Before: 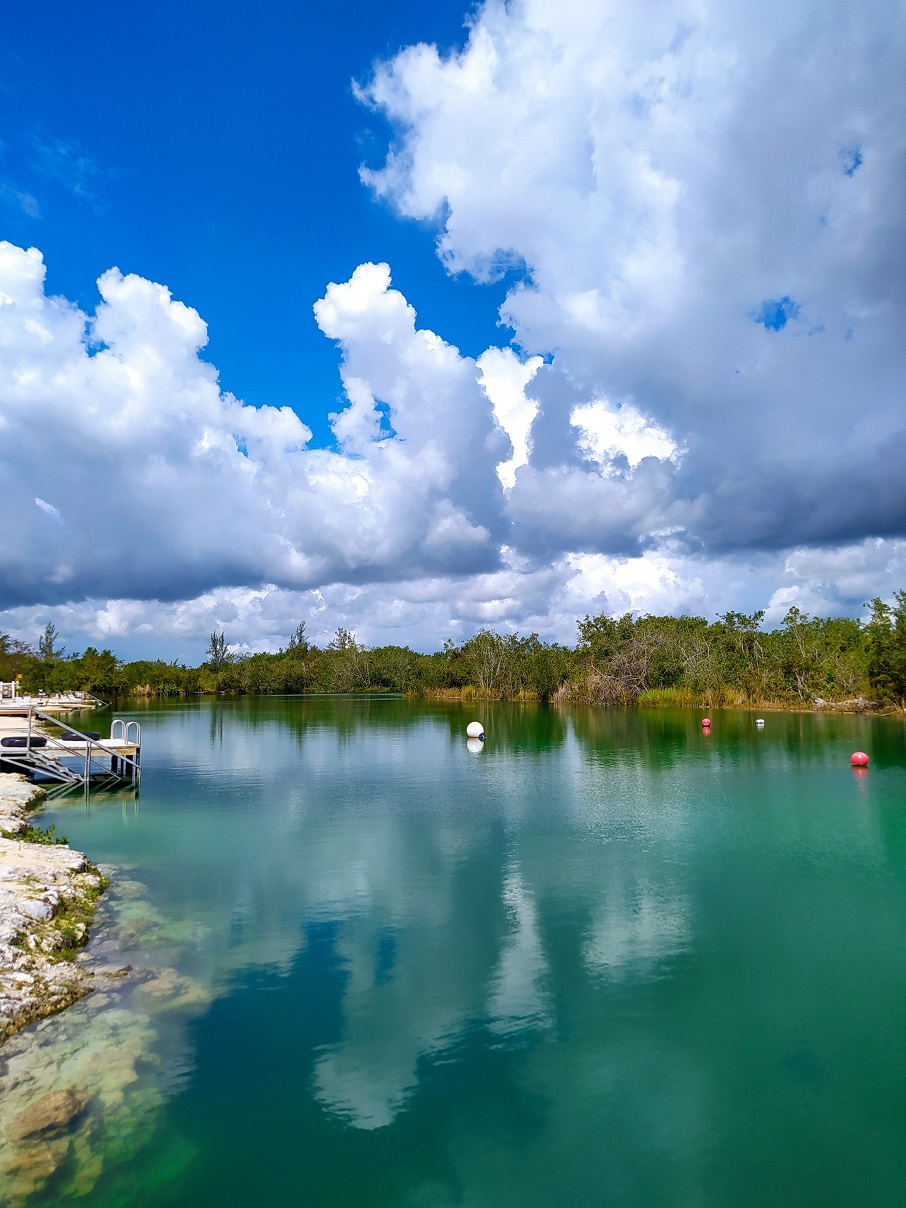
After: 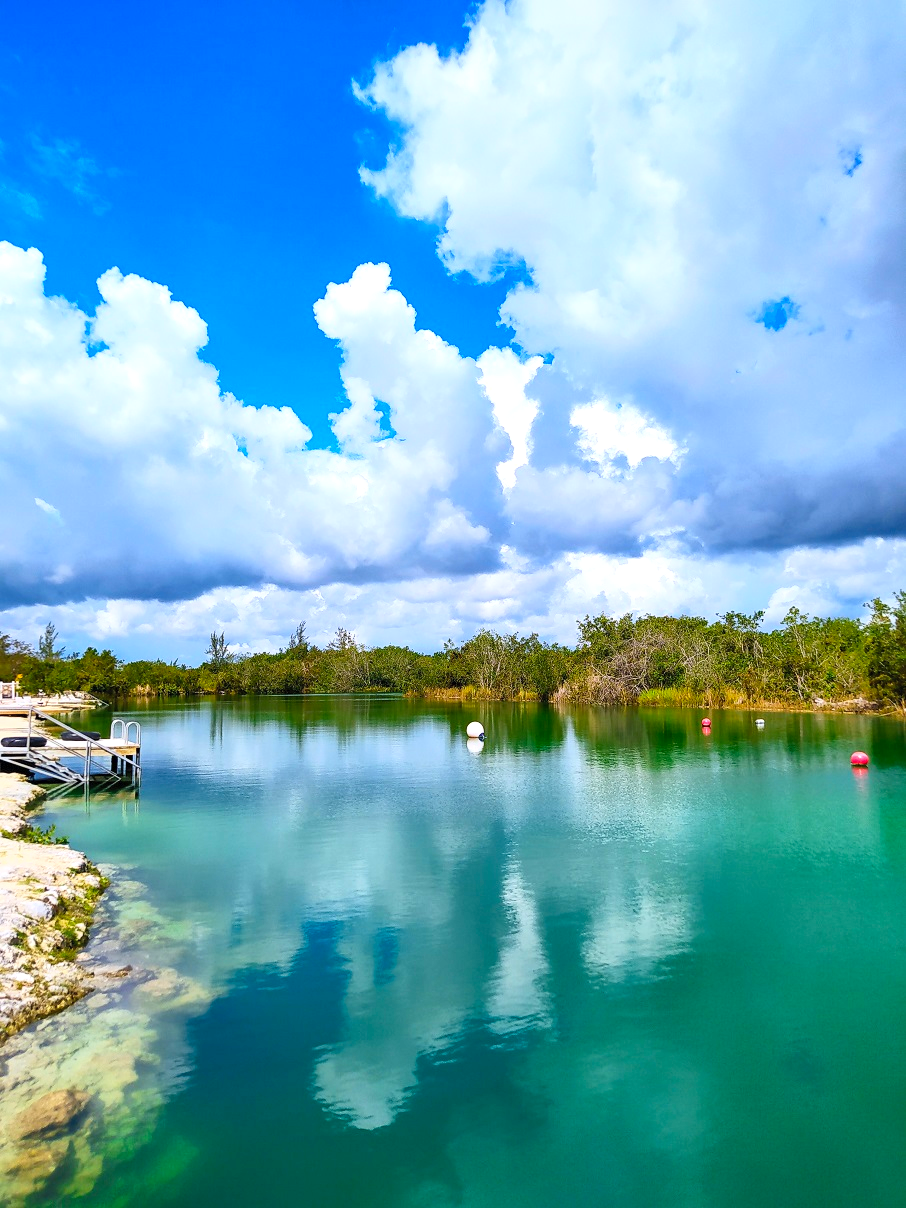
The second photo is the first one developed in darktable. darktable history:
contrast brightness saturation: contrast 0.24, brightness 0.26, saturation 0.39
local contrast: mode bilateral grid, contrast 20, coarseness 50, detail 120%, midtone range 0.2
